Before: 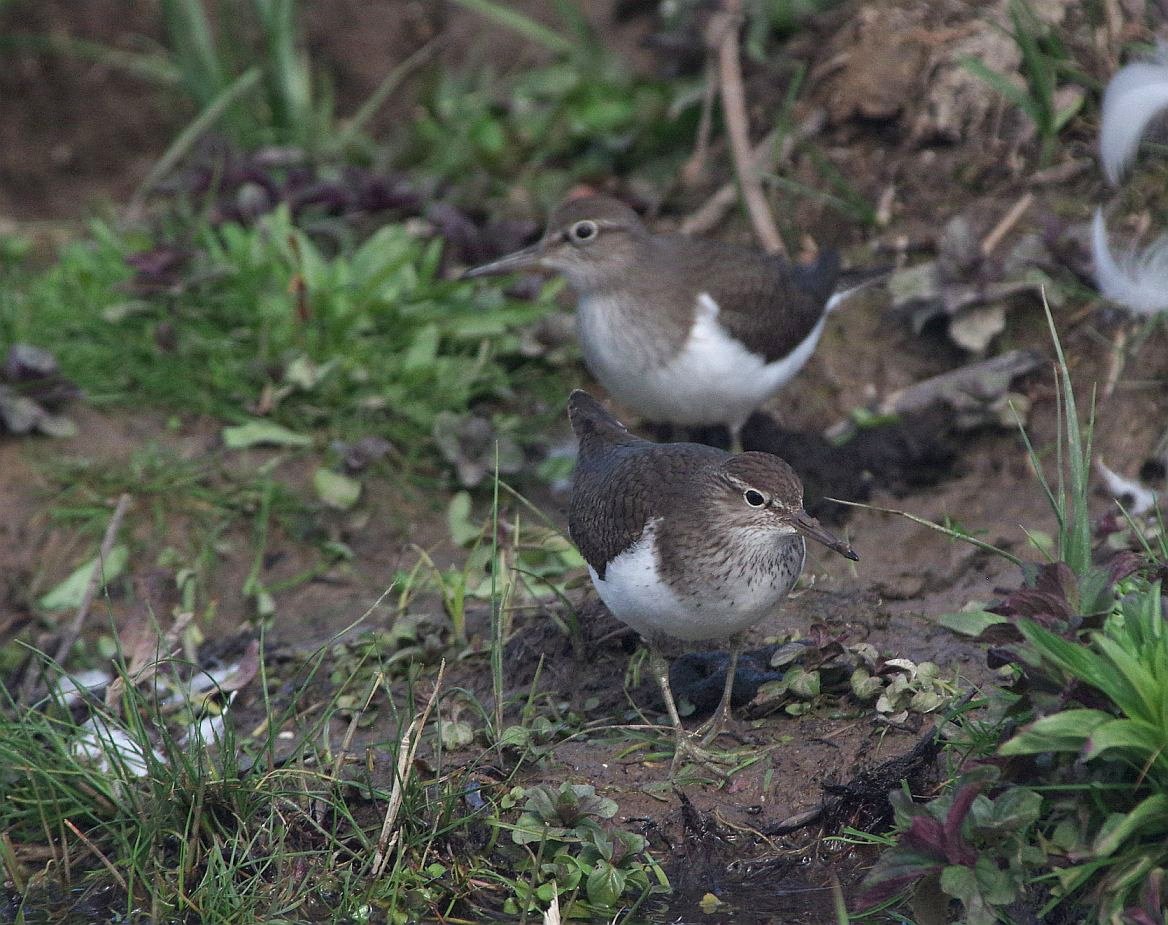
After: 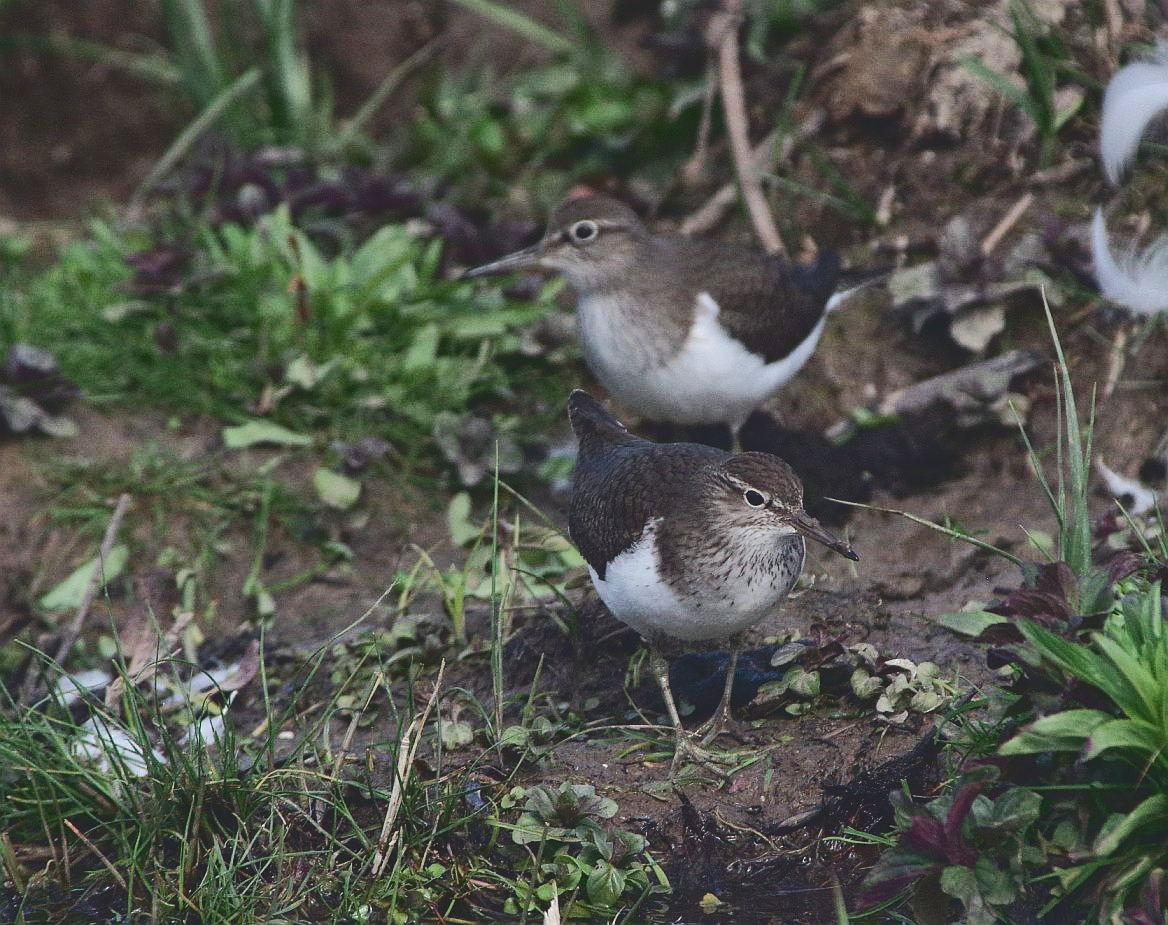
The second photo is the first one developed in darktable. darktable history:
tone curve: curves: ch0 [(0, 0) (0.003, 0.132) (0.011, 0.136) (0.025, 0.14) (0.044, 0.147) (0.069, 0.149) (0.1, 0.156) (0.136, 0.163) (0.177, 0.177) (0.224, 0.2) (0.277, 0.251) (0.335, 0.311) (0.399, 0.387) (0.468, 0.487) (0.543, 0.585) (0.623, 0.675) (0.709, 0.742) (0.801, 0.81) (0.898, 0.867) (1, 1)], color space Lab, independent channels, preserve colors none
